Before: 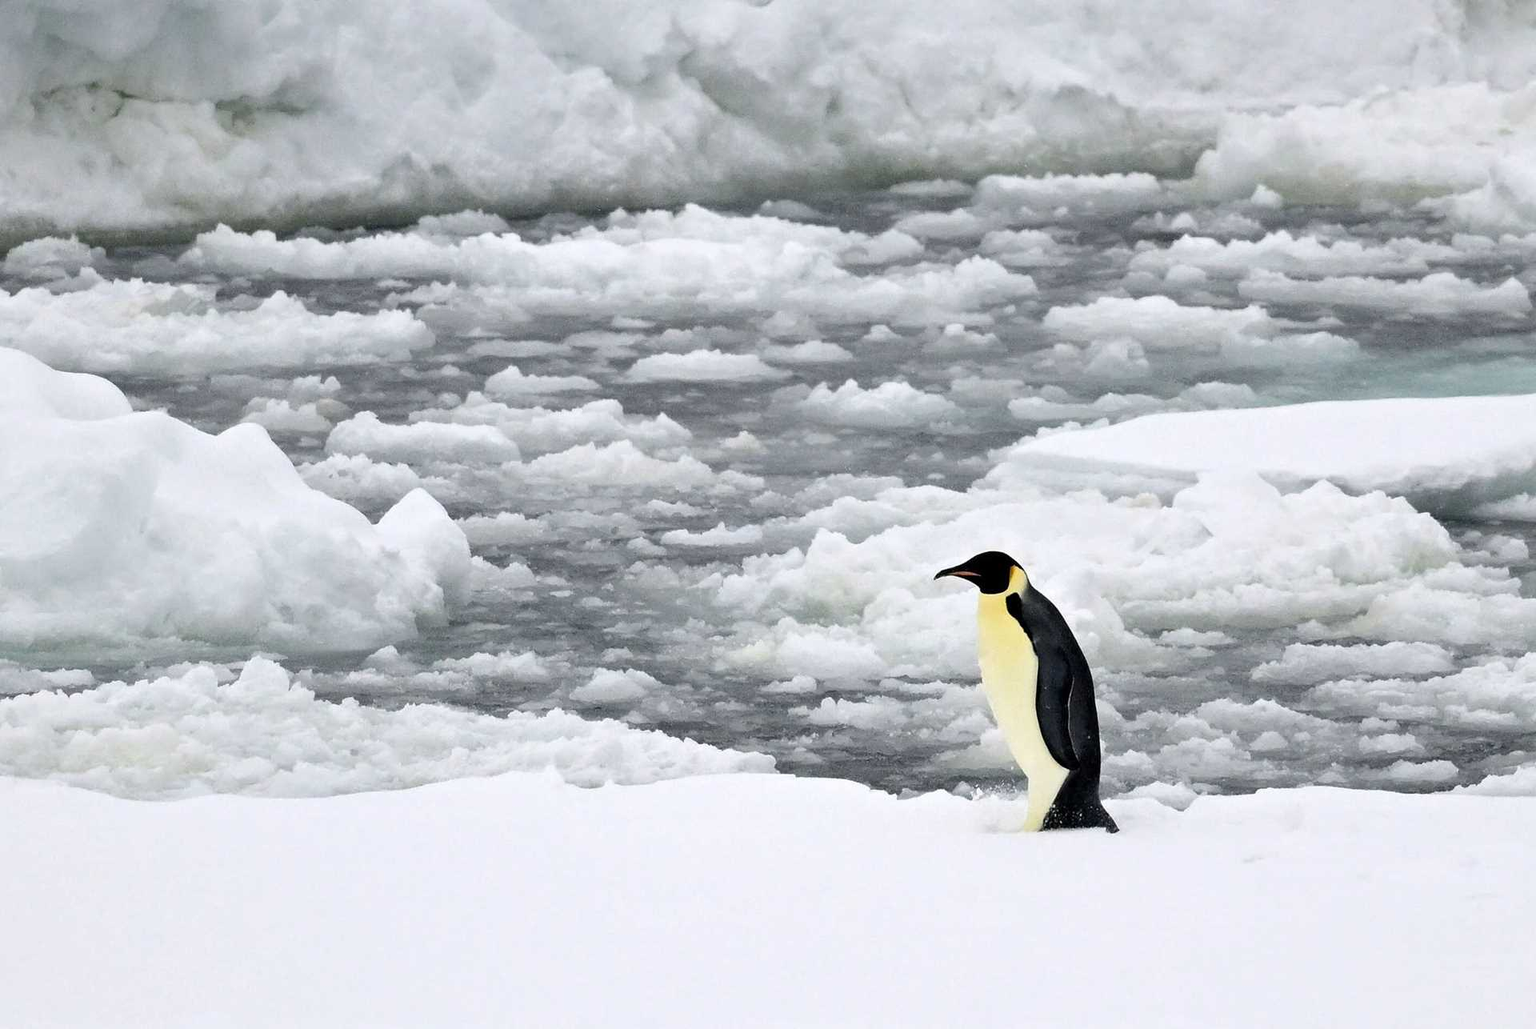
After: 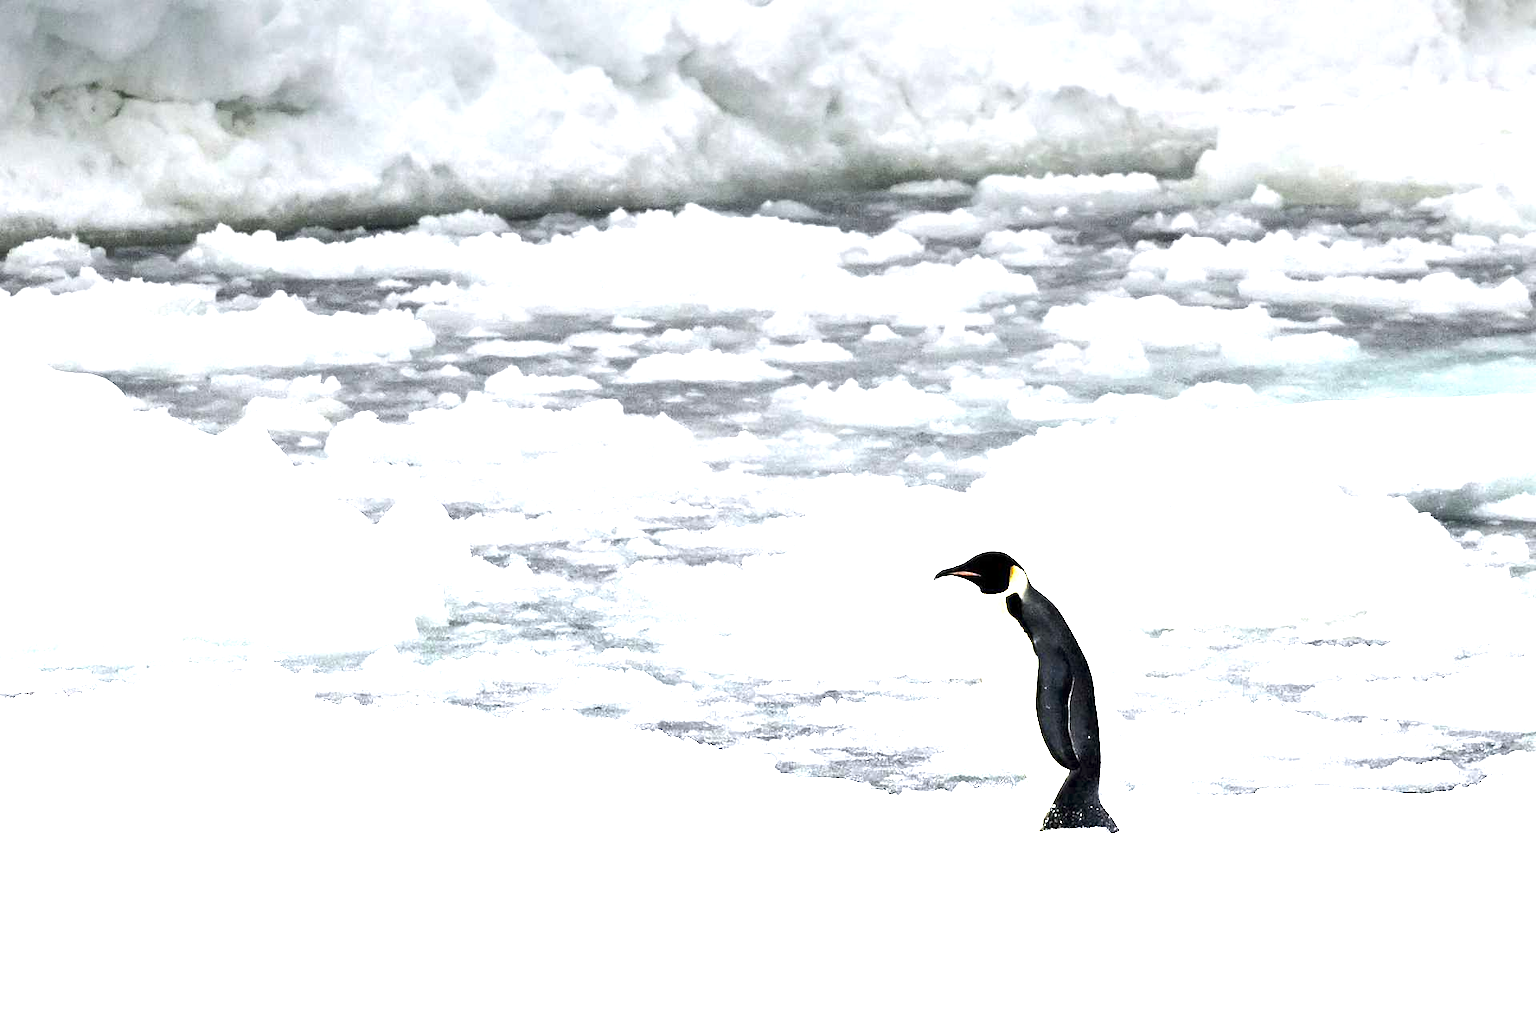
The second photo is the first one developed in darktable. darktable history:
graduated density: density -3.9 EV
tone equalizer: -8 EV -0.75 EV, -7 EV -0.7 EV, -6 EV -0.6 EV, -5 EV -0.4 EV, -3 EV 0.4 EV, -2 EV 0.6 EV, -1 EV 0.7 EV, +0 EV 0.75 EV, edges refinement/feathering 500, mask exposure compensation -1.57 EV, preserve details no
